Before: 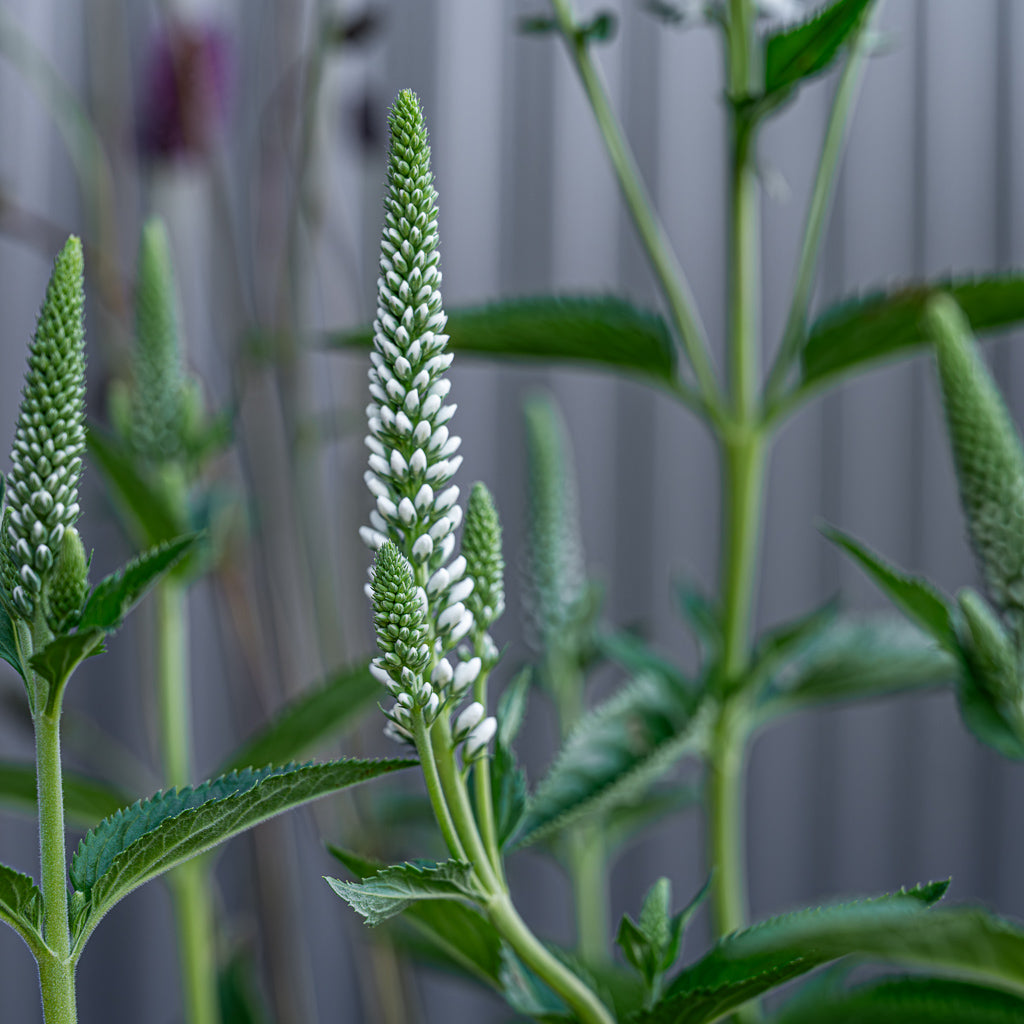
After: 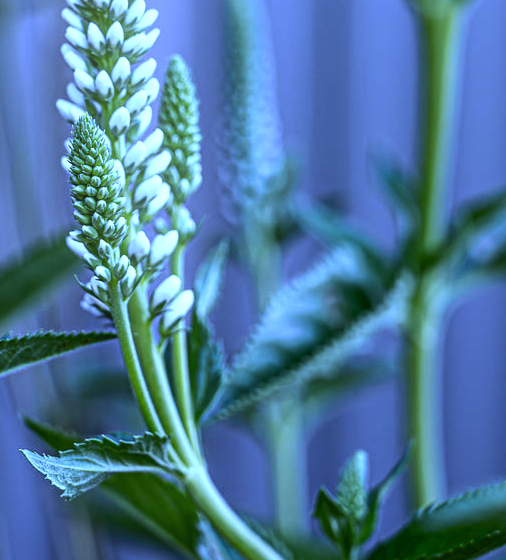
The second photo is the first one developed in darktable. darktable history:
crop: left 29.672%, top 41.786%, right 20.851%, bottom 3.487%
white balance: red 0.766, blue 1.537
bloom: size 9%, threshold 100%, strength 7%
tone equalizer: -8 EV -0.75 EV, -7 EV -0.7 EV, -6 EV -0.6 EV, -5 EV -0.4 EV, -3 EV 0.4 EV, -2 EV 0.6 EV, -1 EV 0.7 EV, +0 EV 0.75 EV, edges refinement/feathering 500, mask exposure compensation -1.57 EV, preserve details no
